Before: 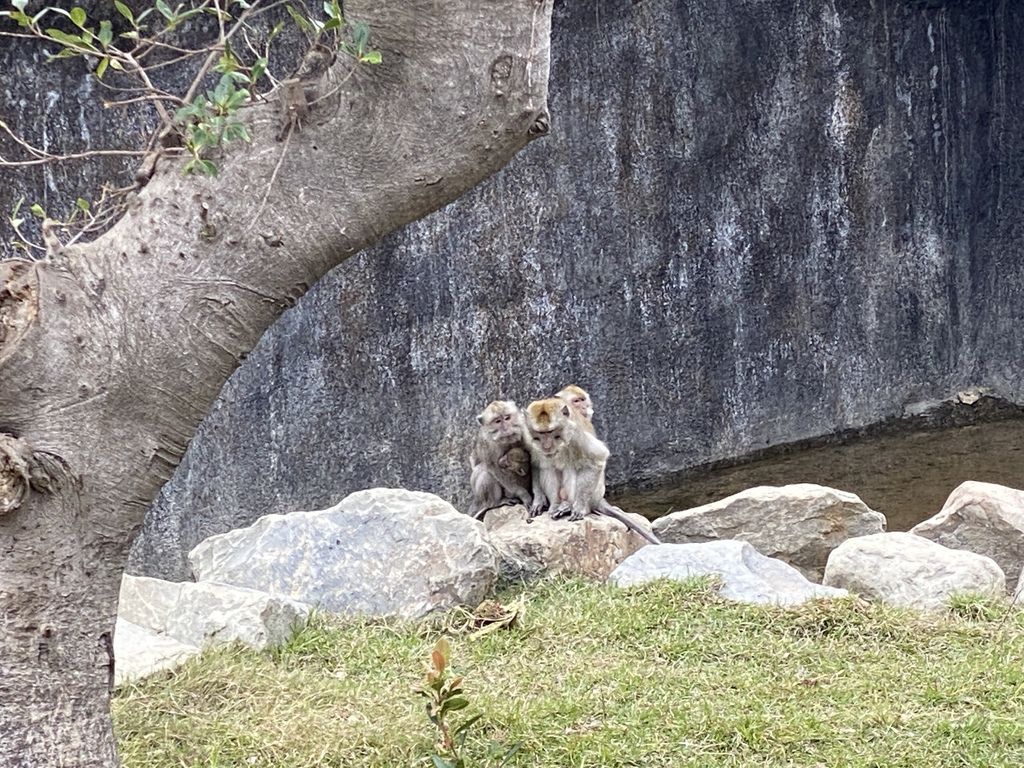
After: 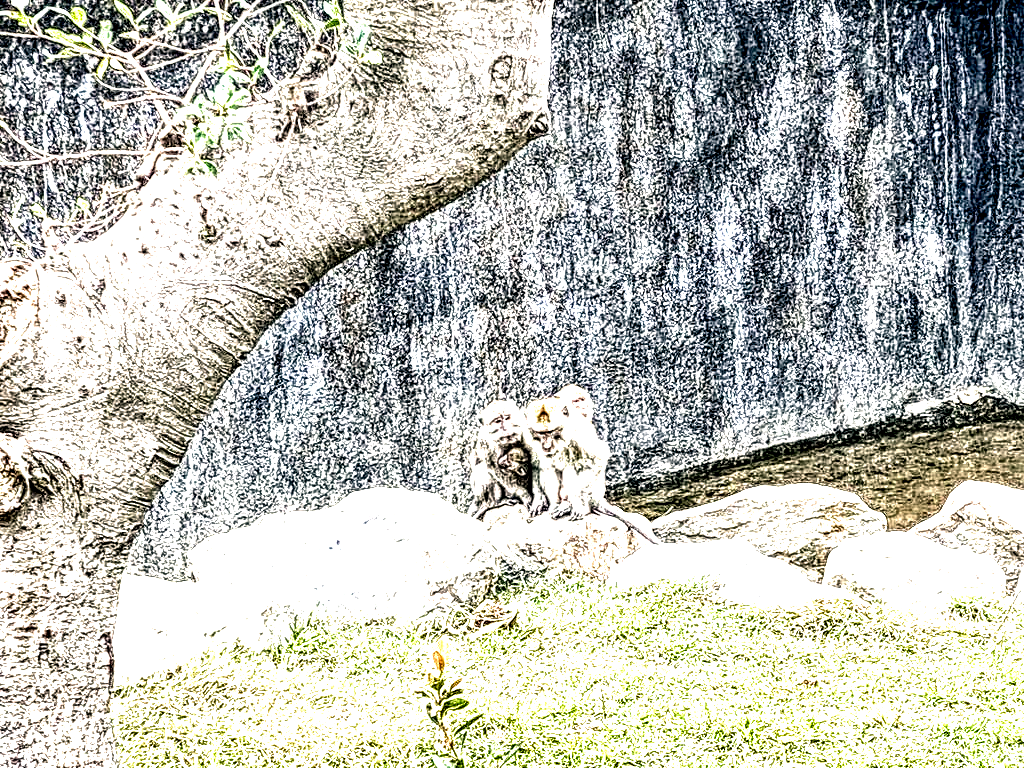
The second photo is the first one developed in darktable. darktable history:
local contrast: highlights 114%, shadows 44%, detail 292%
exposure: black level correction 0.001, exposure 1.721 EV, compensate highlight preservation false
contrast equalizer: y [[0.5, 0.542, 0.583, 0.625, 0.667, 0.708], [0.5 ×6], [0.5 ×6], [0 ×6], [0 ×6]]
color correction: highlights a* -0.565, highlights b* 9.58, shadows a* -9.21, shadows b* 1.56
